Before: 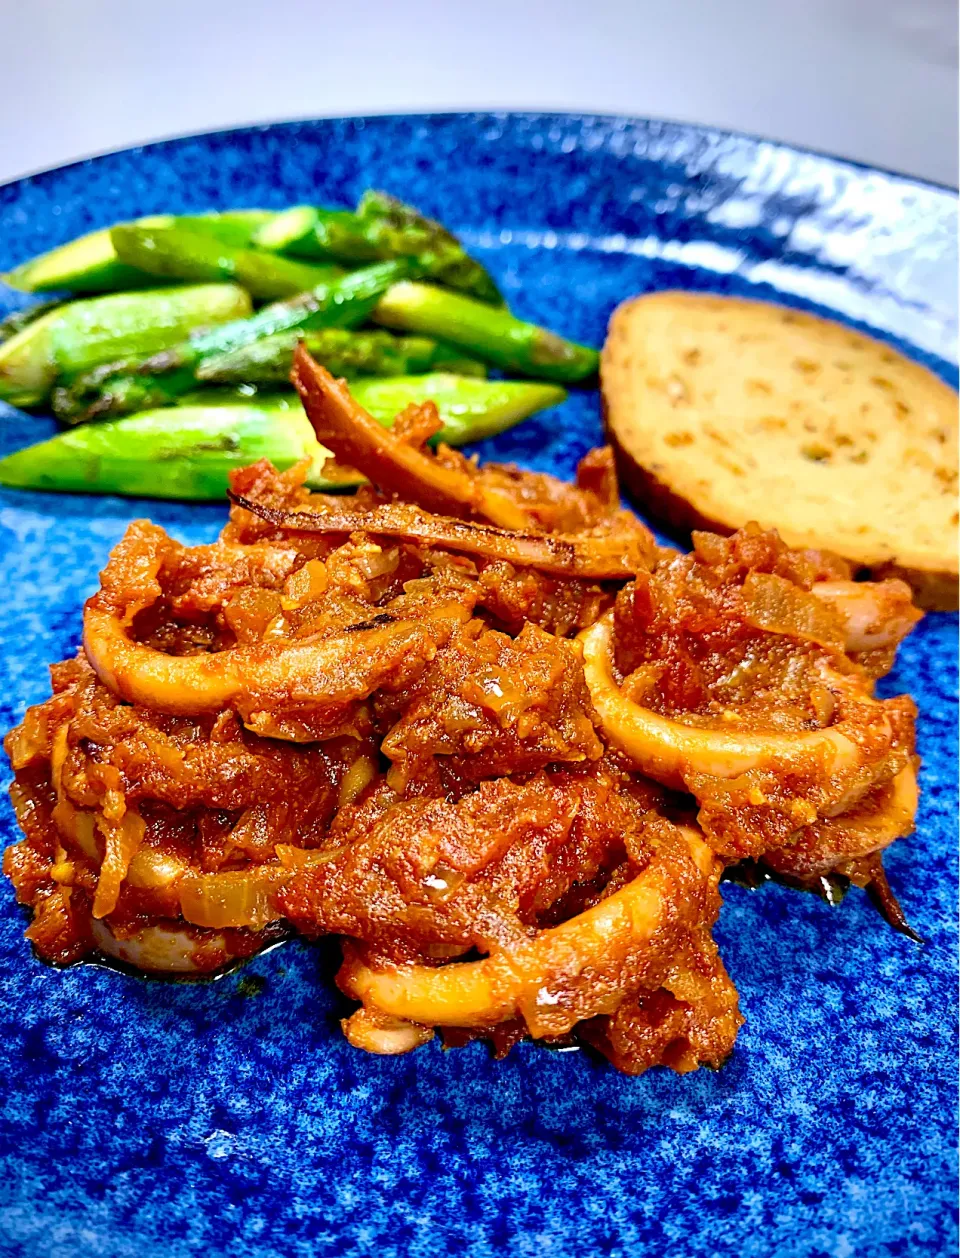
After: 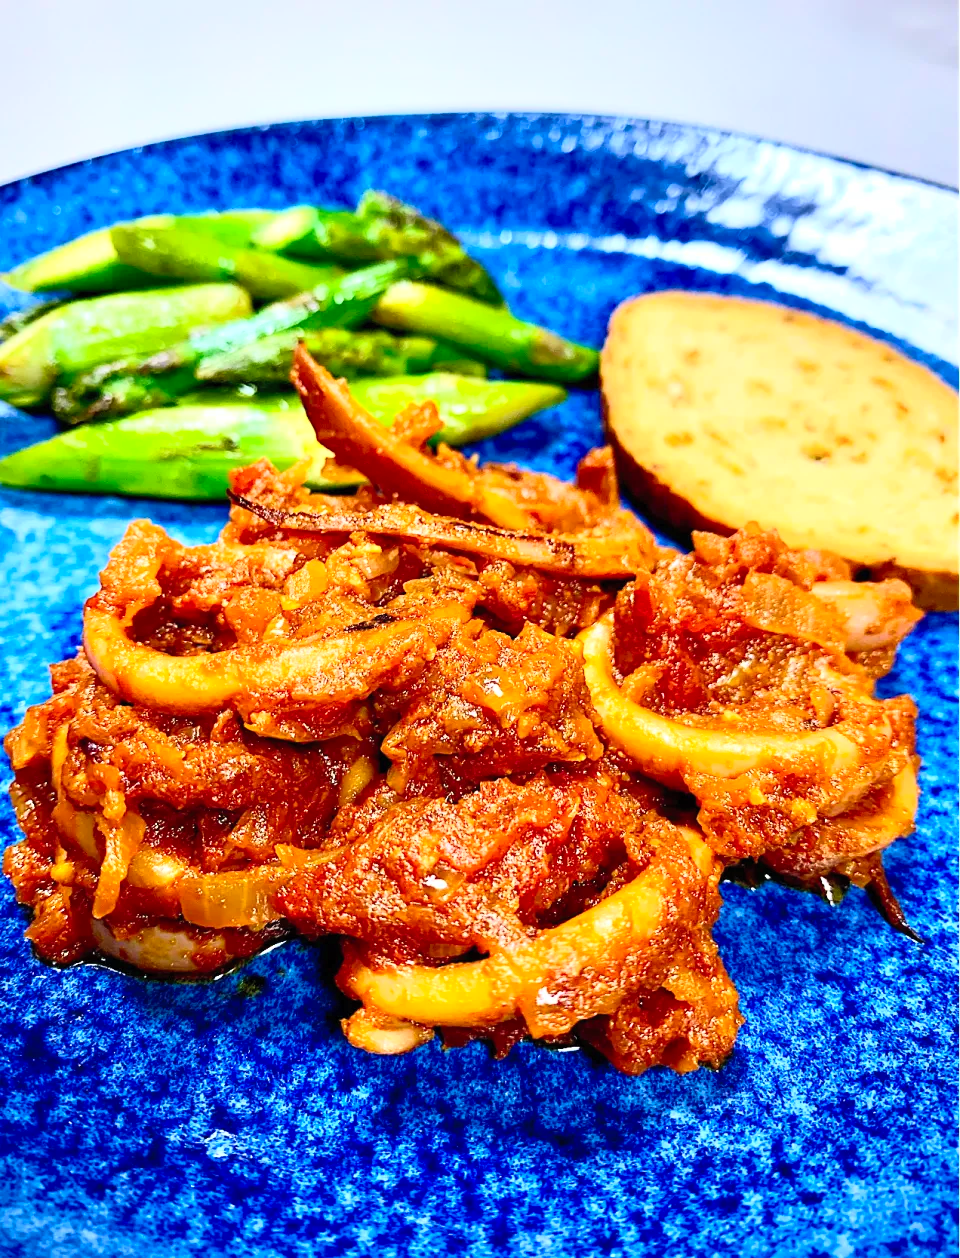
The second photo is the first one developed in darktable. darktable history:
exposure: compensate highlight preservation false
shadows and highlights: shadows 0, highlights 40
contrast brightness saturation: contrast 0.2, brightness 0.16, saturation 0.22
